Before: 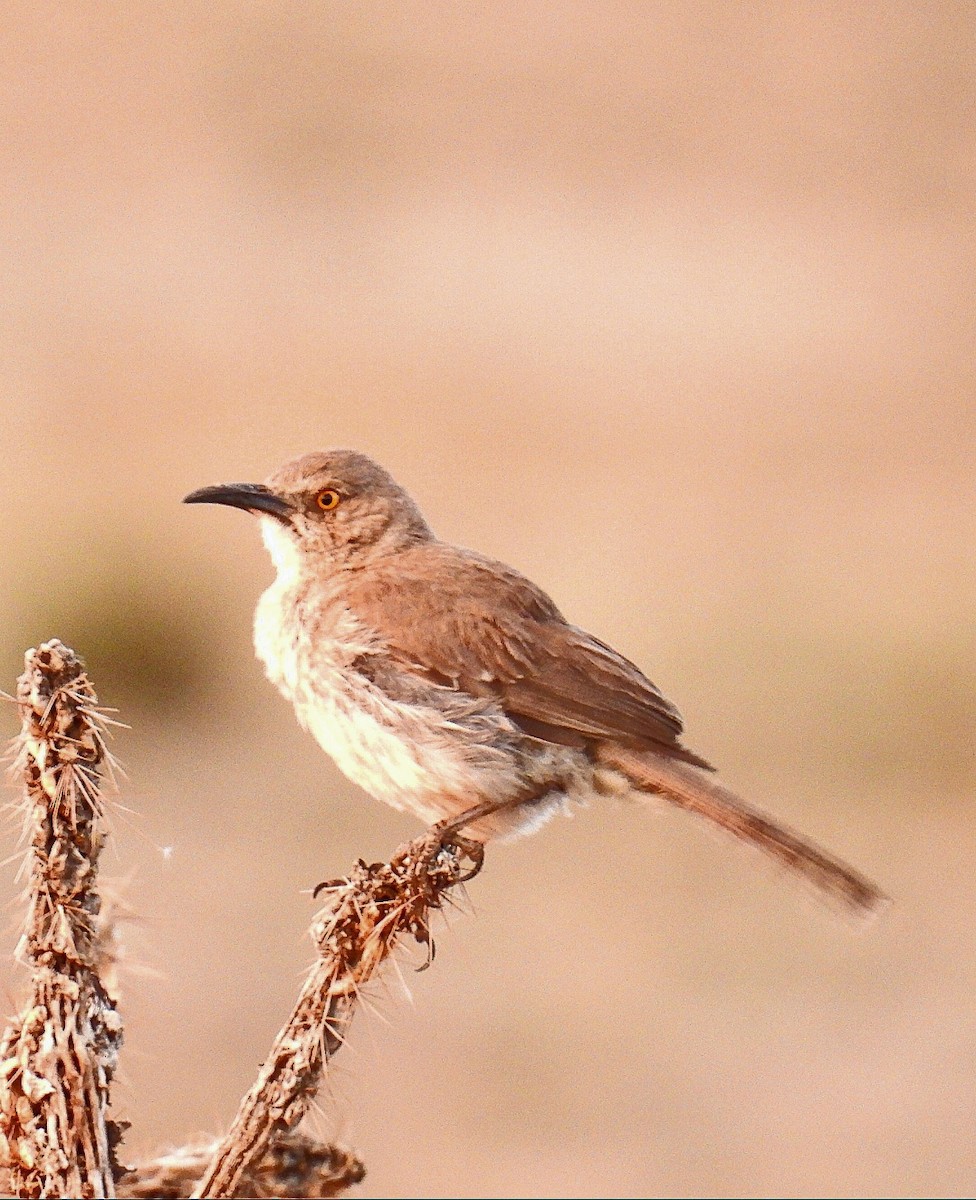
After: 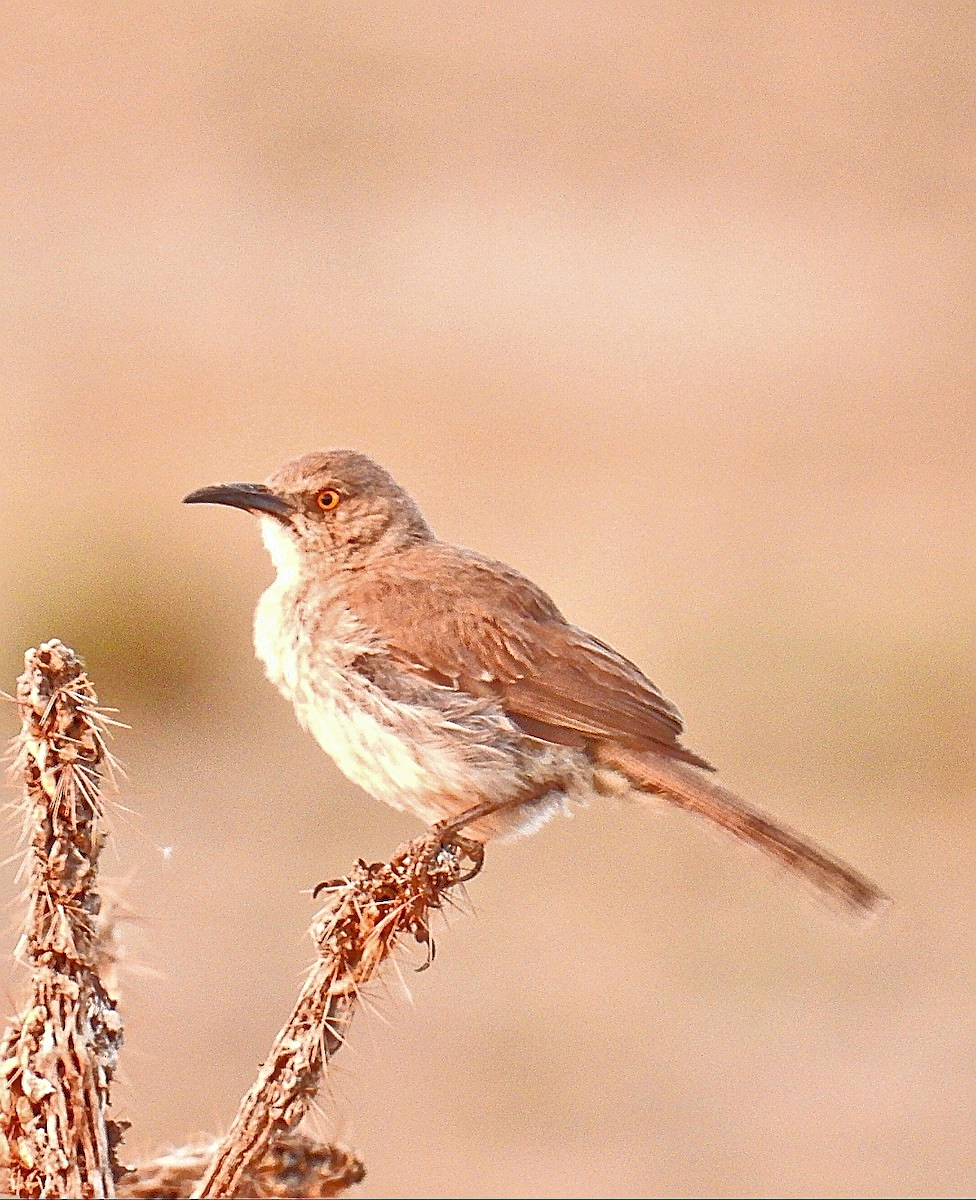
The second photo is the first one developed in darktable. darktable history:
tone equalizer: -7 EV 0.15 EV, -6 EV 0.6 EV, -5 EV 1.15 EV, -4 EV 1.33 EV, -3 EV 1.15 EV, -2 EV 0.6 EV, -1 EV 0.15 EV, mask exposure compensation -0.5 EV
sharpen: on, module defaults
